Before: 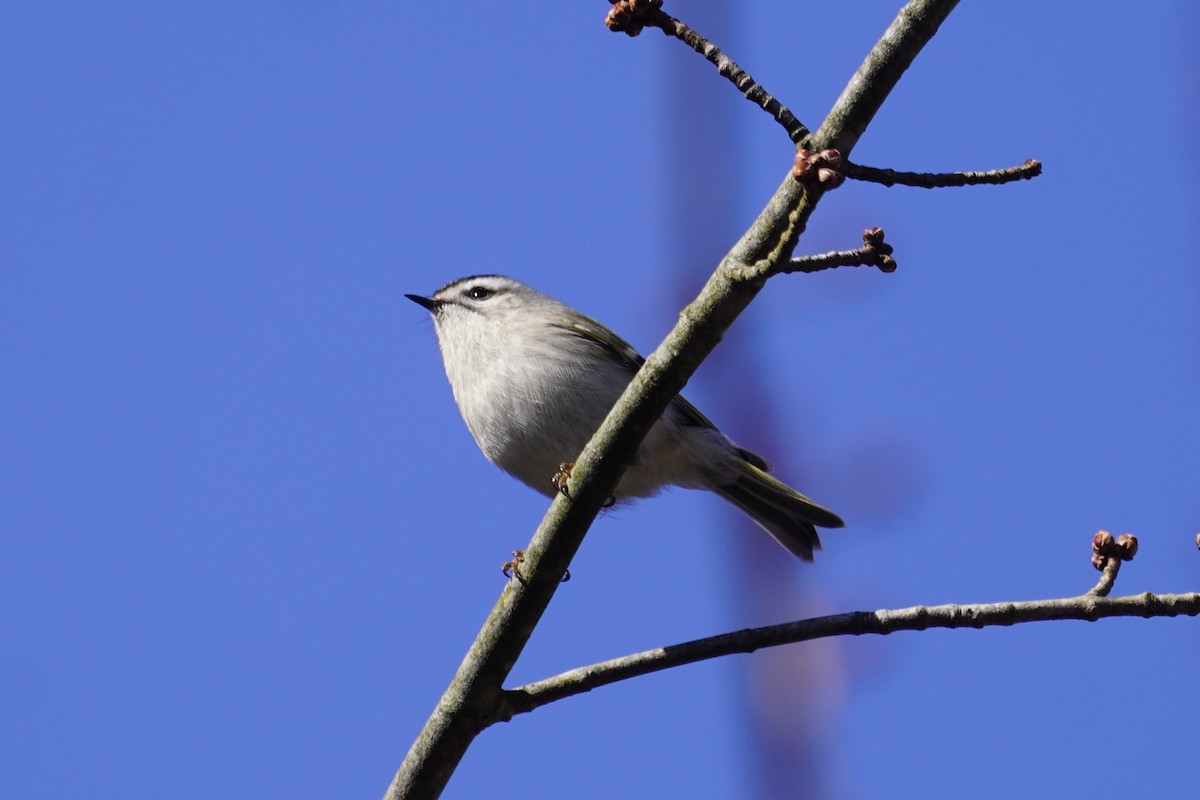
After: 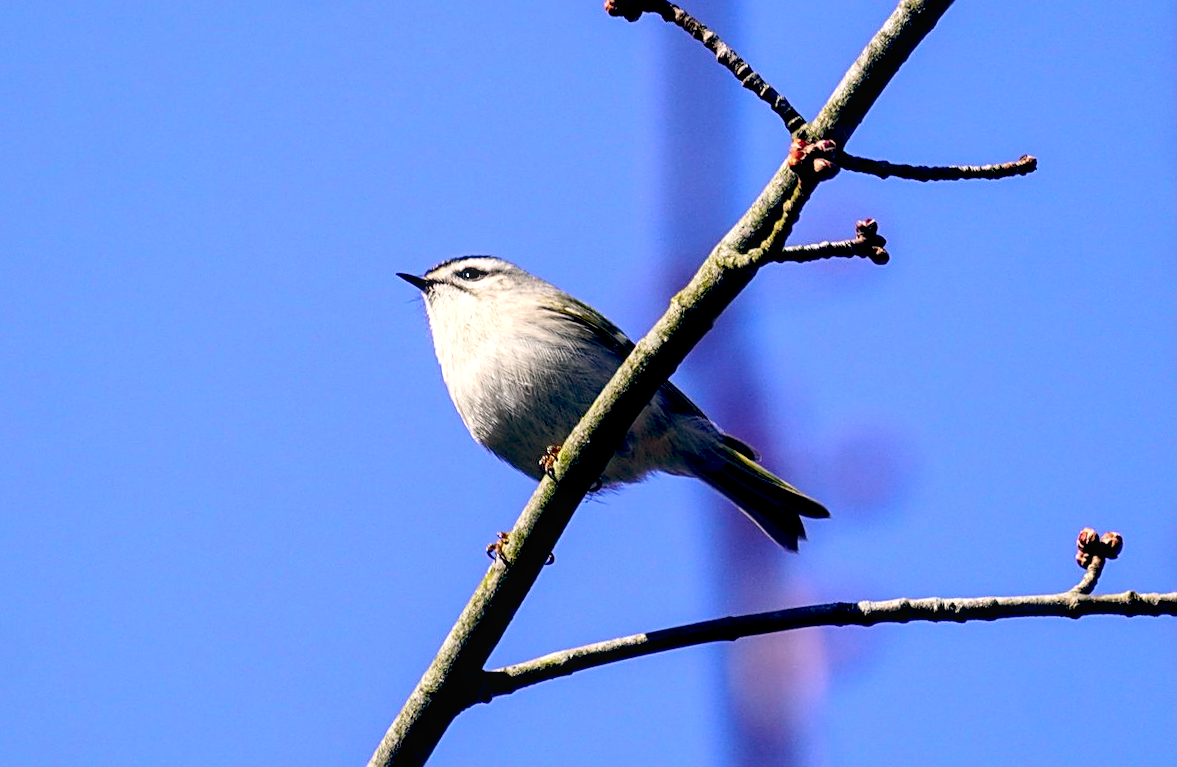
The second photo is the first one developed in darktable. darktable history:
sharpen: on, module defaults
contrast brightness saturation: contrast 0.18, saturation 0.3
exposure: black level correction 0.001, exposure 0.5 EV, compensate exposure bias true, compensate highlight preservation false
local contrast: on, module defaults
color zones: curves: ch0 [(0, 0.613) (0.01, 0.613) (0.245, 0.448) (0.498, 0.529) (0.642, 0.665) (0.879, 0.777) (0.99, 0.613)]; ch1 [(0, 0) (0.143, 0) (0.286, 0) (0.429, 0) (0.571, 0) (0.714, 0) (0.857, 0)], mix -93.41%
color balance: lift [0.975, 0.993, 1, 1.015], gamma [1.1, 1, 1, 0.945], gain [1, 1.04, 1, 0.95]
rotate and perspective: rotation 1.57°, crop left 0.018, crop right 0.982, crop top 0.039, crop bottom 0.961
